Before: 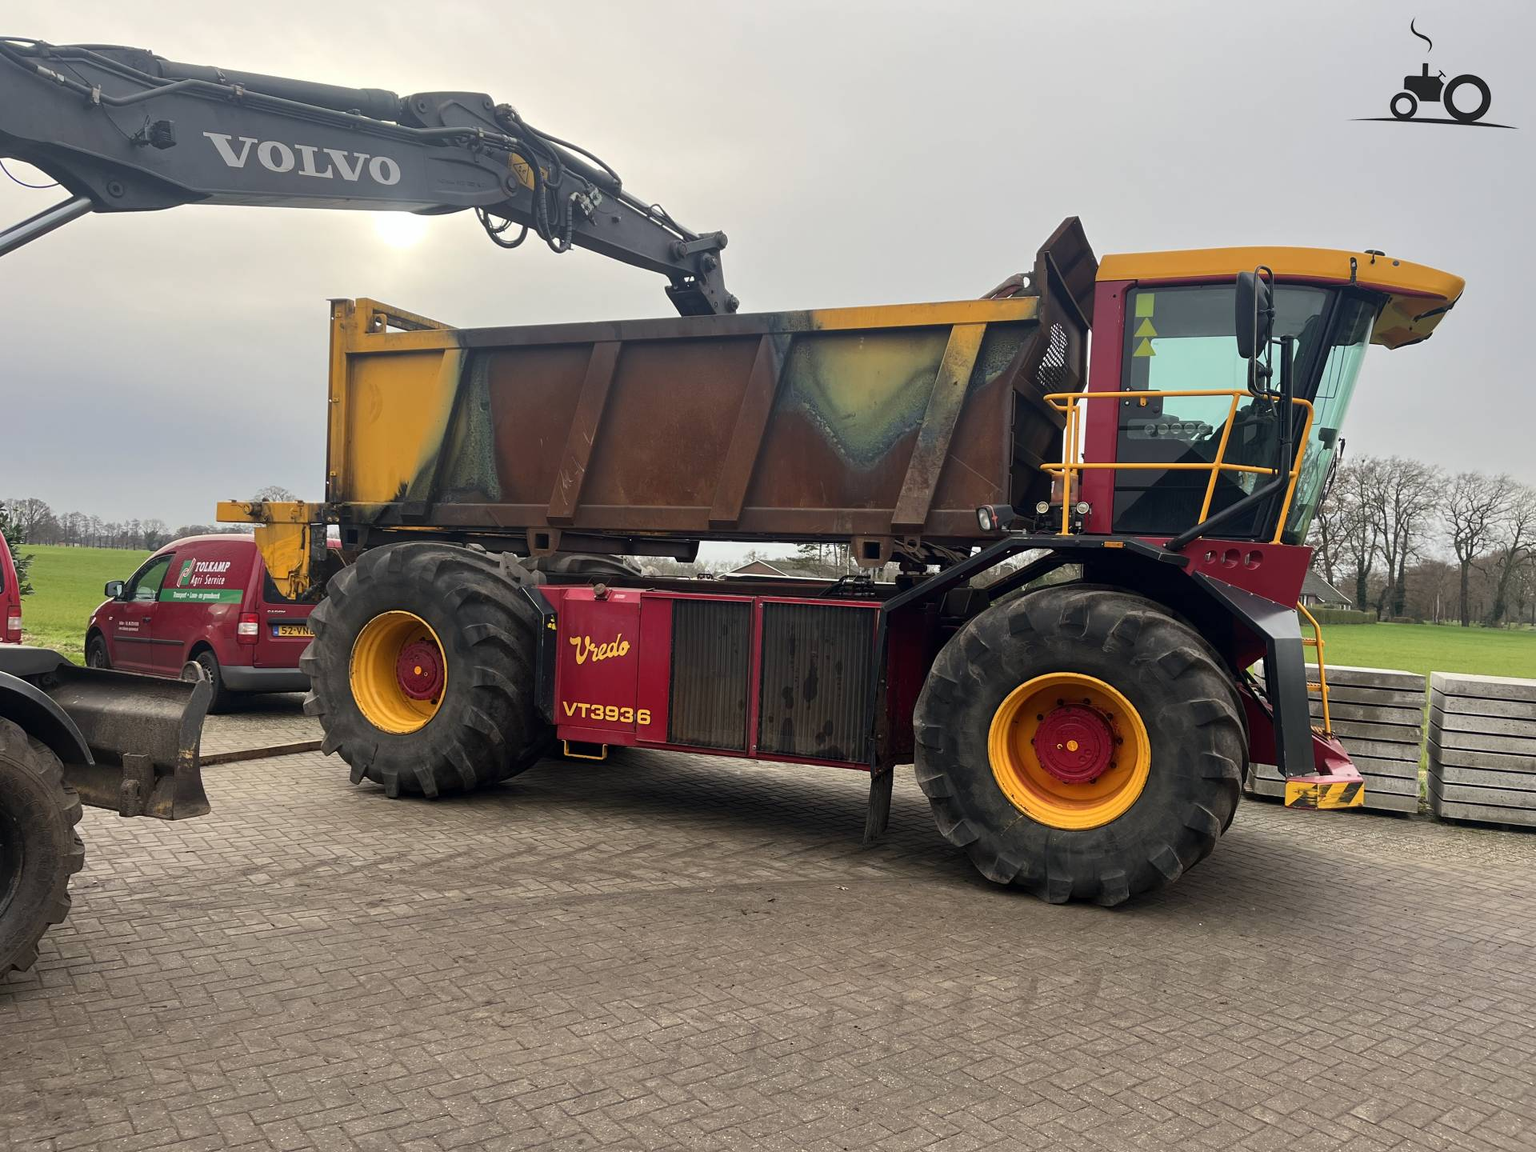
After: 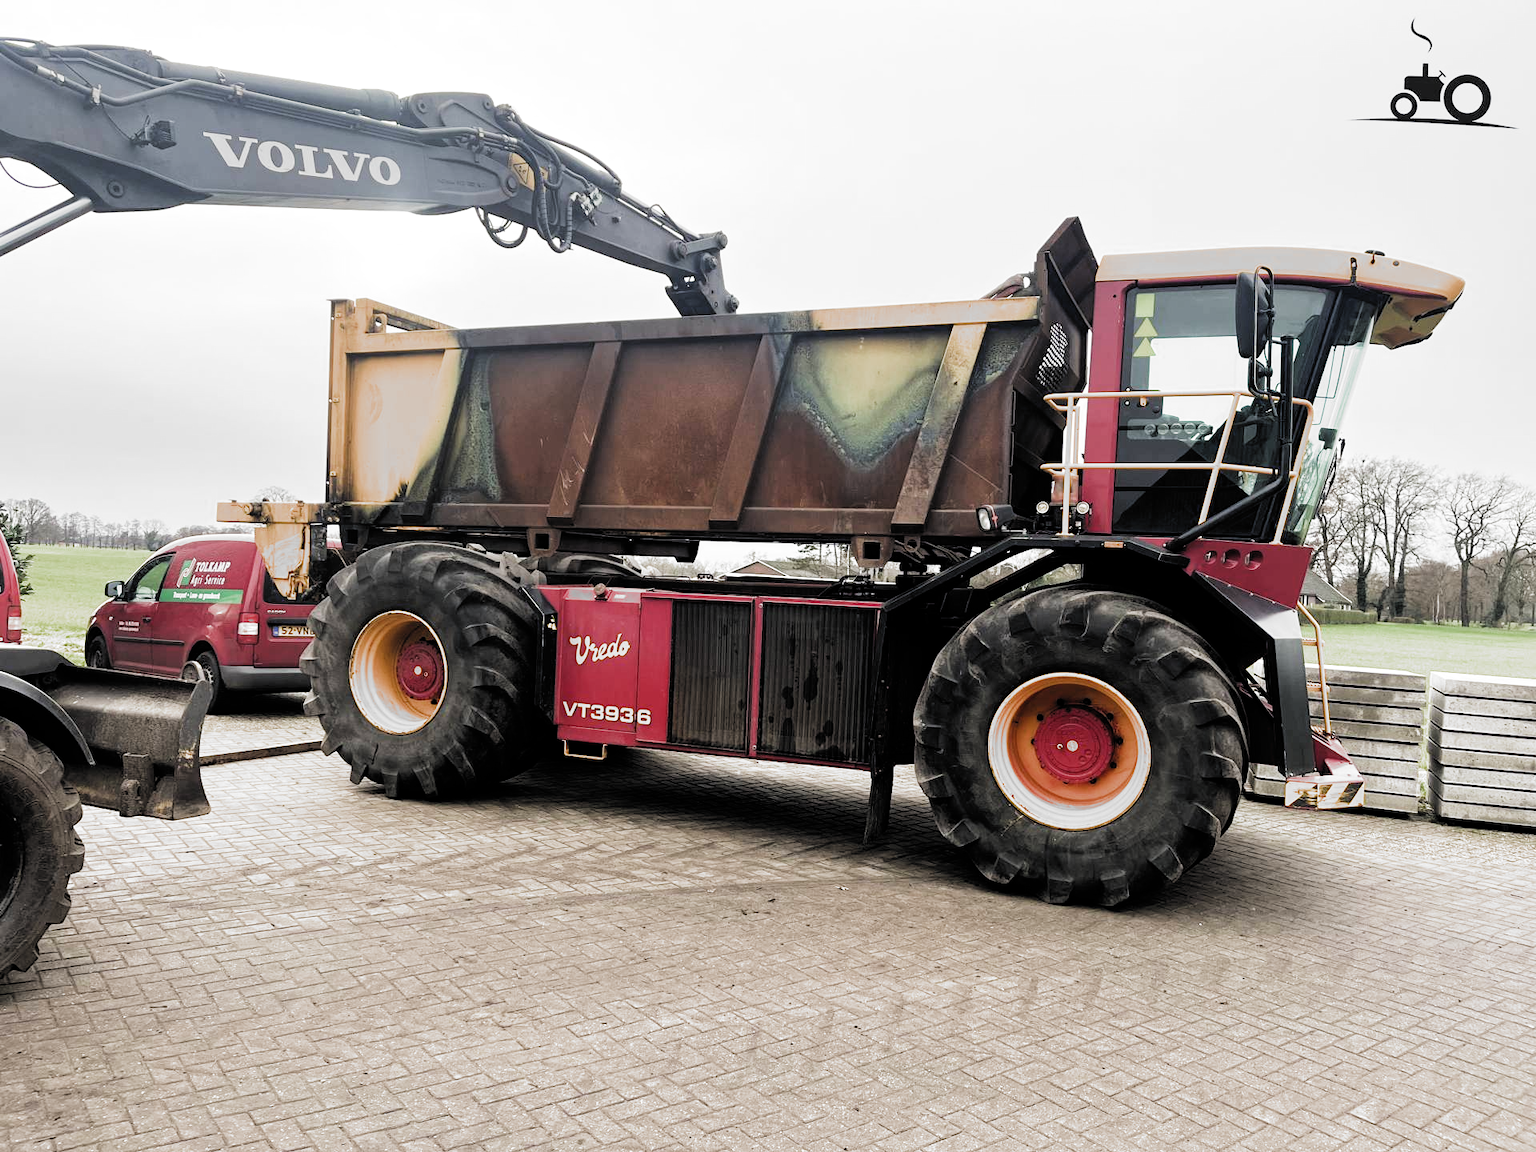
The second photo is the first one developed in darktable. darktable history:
exposure: exposure 1 EV, compensate highlight preservation false
filmic rgb: black relative exposure -5.12 EV, white relative exposure 3.95 EV, threshold 2.94 EV, hardness 2.9, contrast 1.394, highlights saturation mix -29.66%, add noise in highlights 0, color science v3 (2019), use custom middle-gray values true, contrast in highlights soft, enable highlight reconstruction true
